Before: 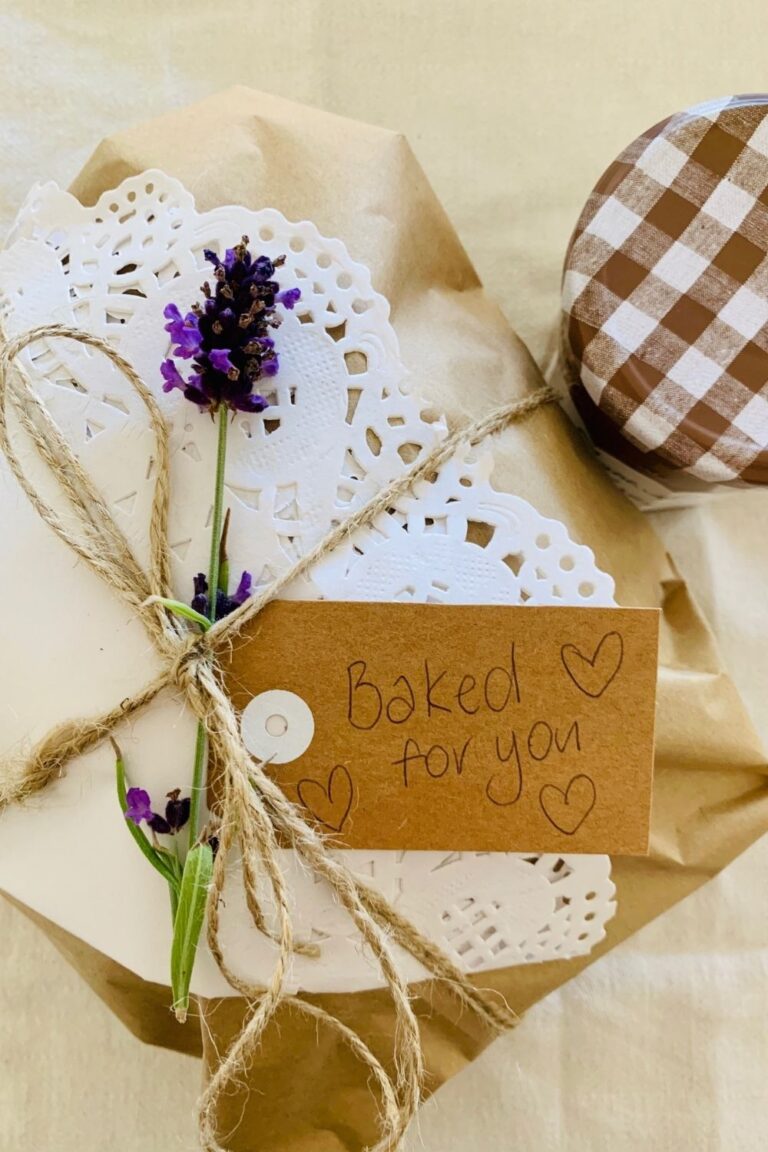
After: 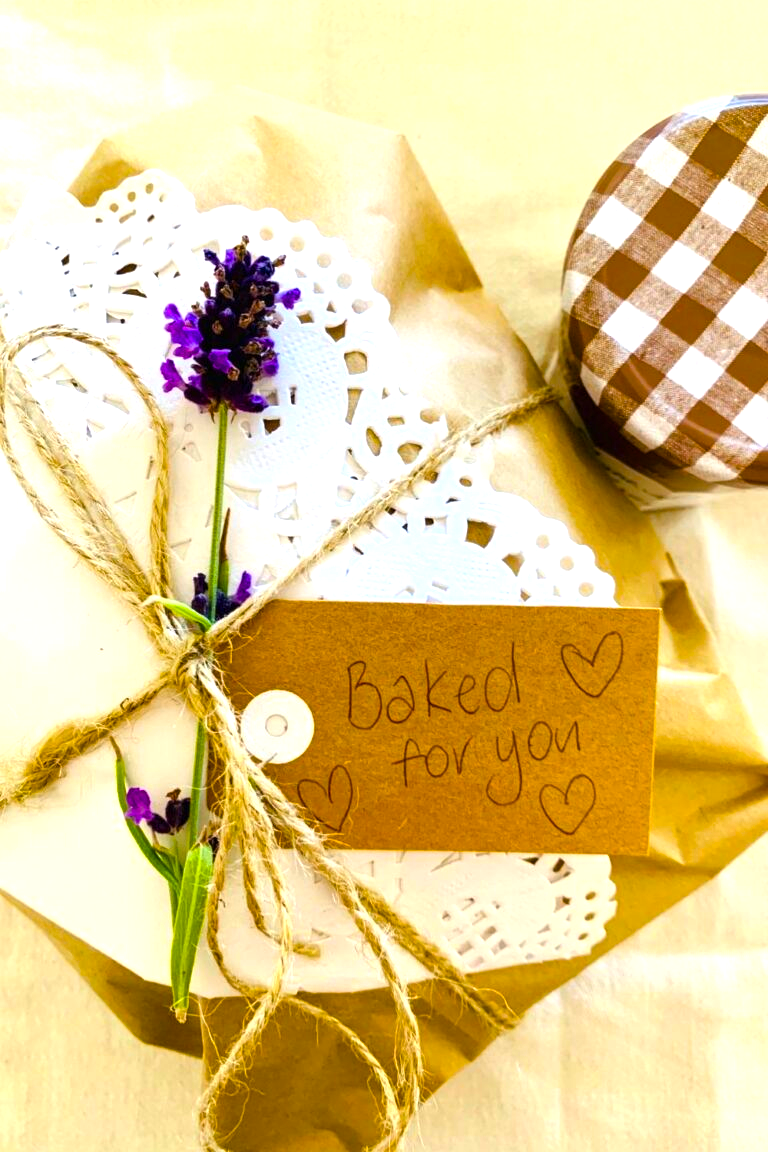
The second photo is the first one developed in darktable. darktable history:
tone equalizer: on, module defaults
color balance rgb: linear chroma grading › global chroma 20%, perceptual saturation grading › global saturation 25%, perceptual brilliance grading › global brilliance 20%, global vibrance 20%
